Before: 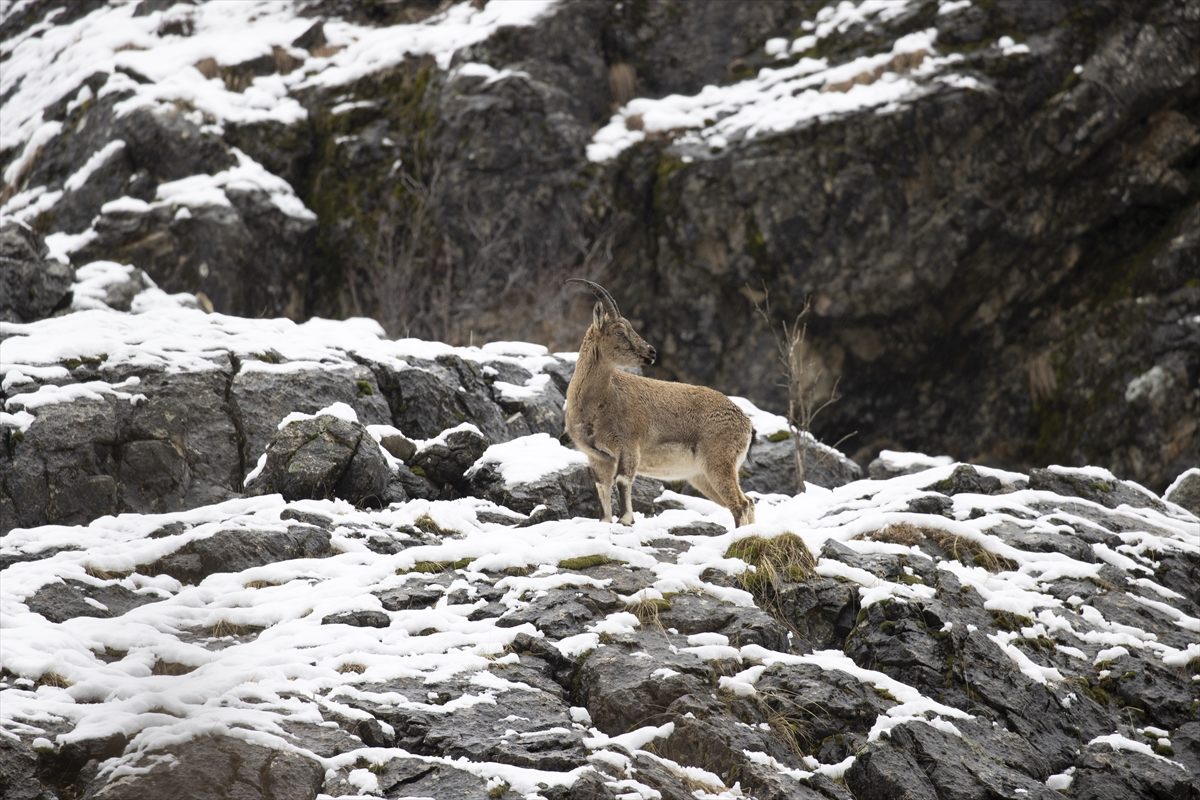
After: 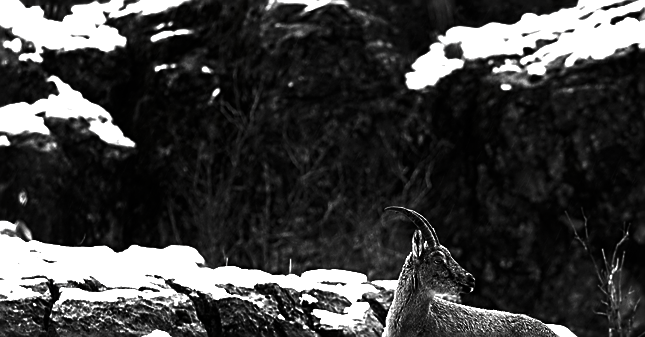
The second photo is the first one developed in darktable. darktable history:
contrast brightness saturation: contrast 0.017, brightness -0.989, saturation -0.983
sharpen: amount 1.005
crop: left 15.086%, top 9.101%, right 31.133%, bottom 48.666%
base curve: curves: ch0 [(0, 0) (0.297, 0.298) (1, 1)], preserve colors none
shadows and highlights: shadows 21, highlights -36.25, soften with gaussian
exposure: exposure 1 EV, compensate highlight preservation false
color balance rgb: perceptual saturation grading › global saturation 30.56%, saturation formula JzAzBz (2021)
